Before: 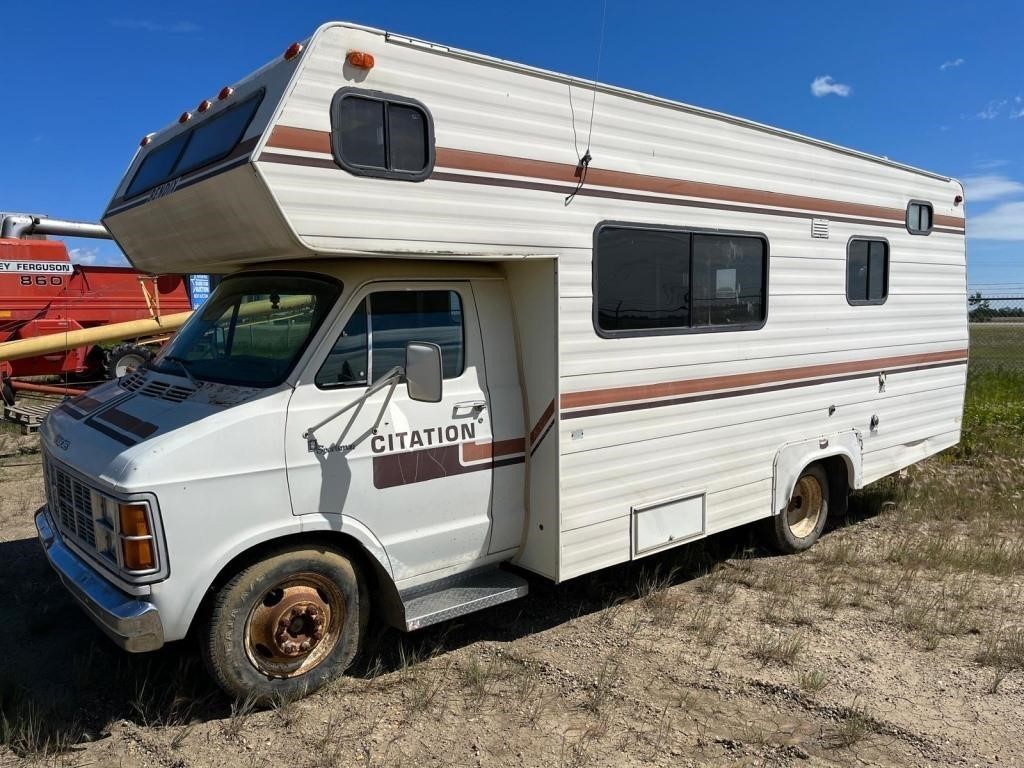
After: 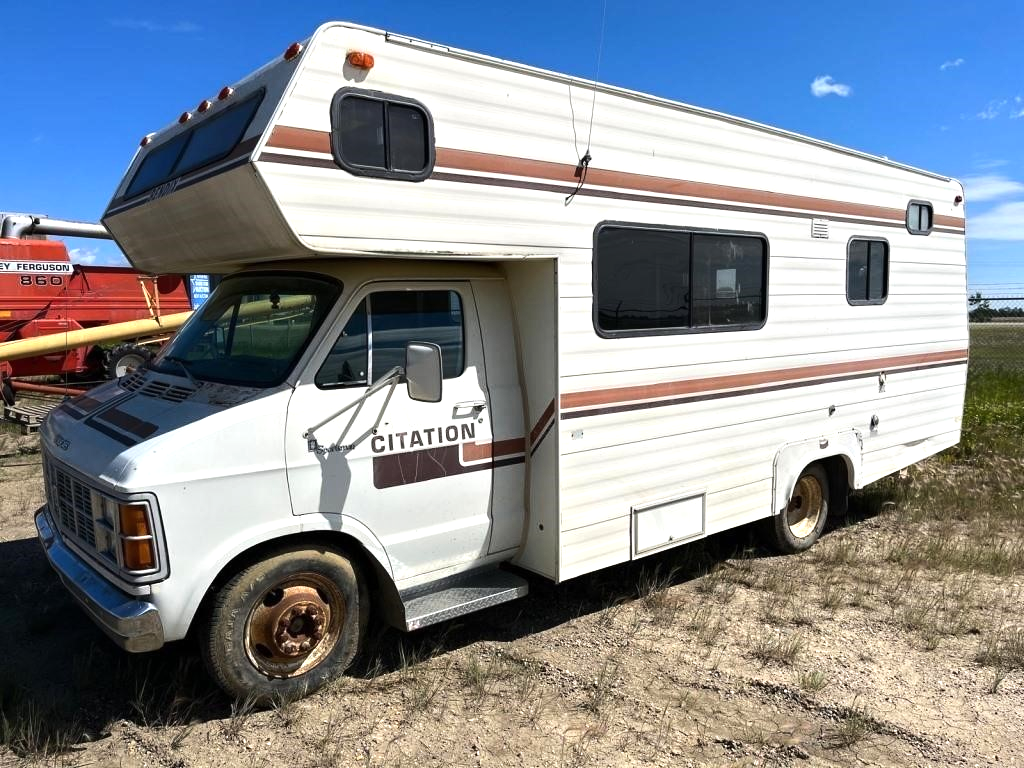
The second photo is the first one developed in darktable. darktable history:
tone equalizer: -8 EV 0 EV, -7 EV -0.002 EV, -6 EV 0.002 EV, -5 EV -0.042 EV, -4 EV -0.146 EV, -3 EV -0.168 EV, -2 EV 0.235 EV, -1 EV 0.706 EV, +0 EV 0.467 EV
